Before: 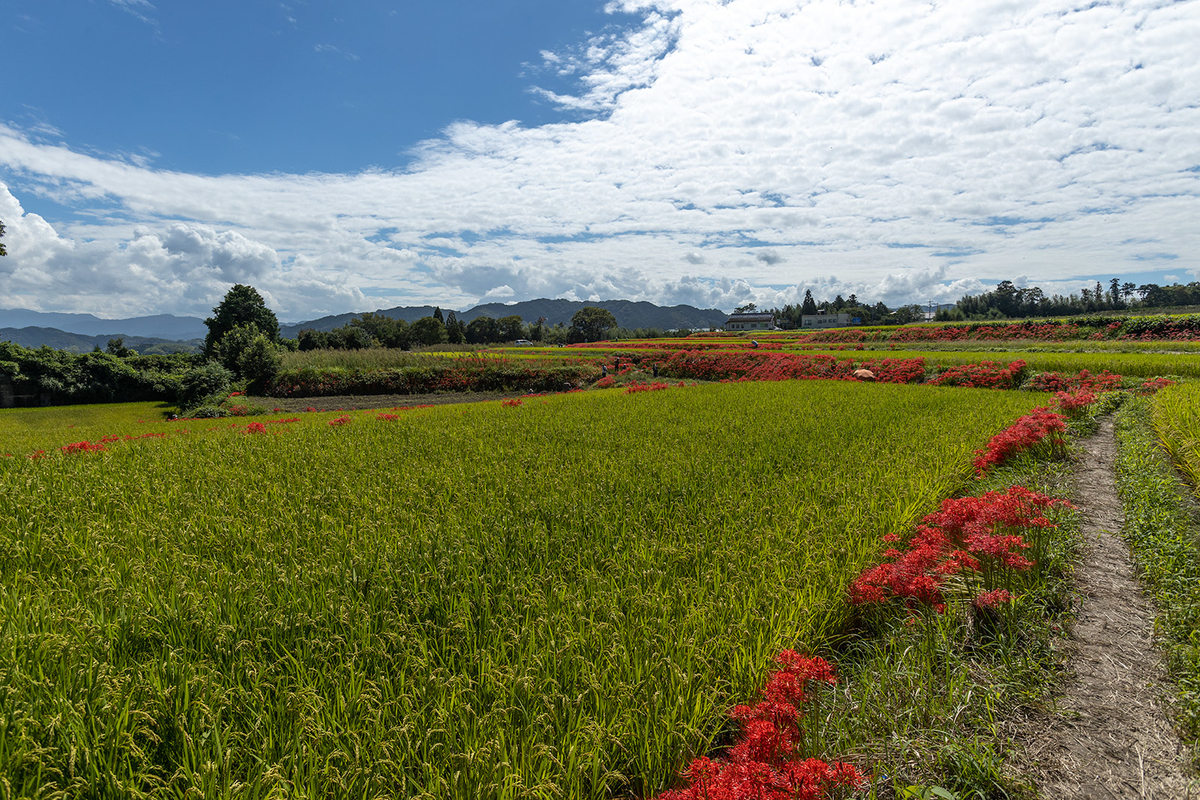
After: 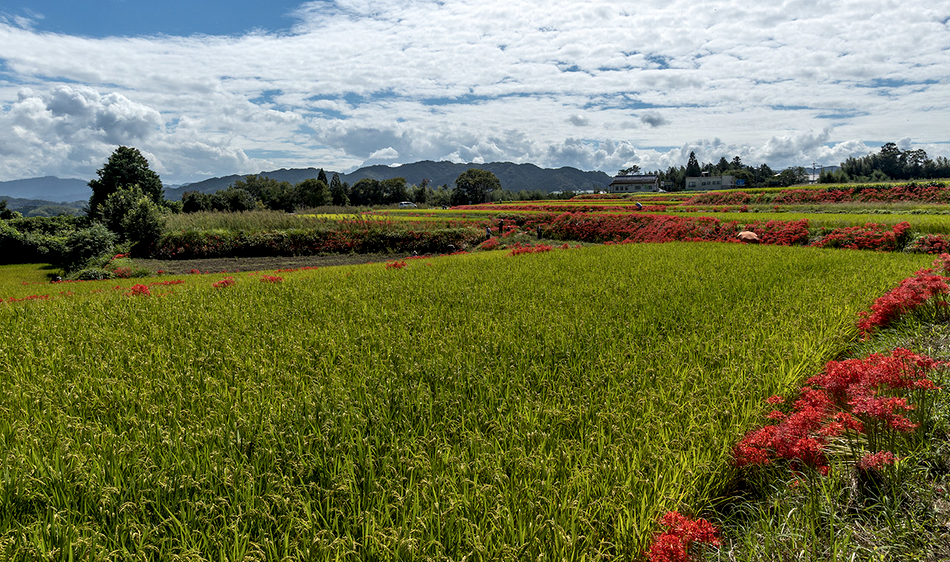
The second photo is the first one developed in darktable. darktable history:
crop: left 9.707%, top 17.318%, right 11.098%, bottom 12.341%
contrast equalizer: y [[0.531, 0.548, 0.559, 0.557, 0.544, 0.527], [0.5 ×6], [0.5 ×6], [0 ×6], [0 ×6]]
exposure: compensate exposure bias true, compensate highlight preservation false
